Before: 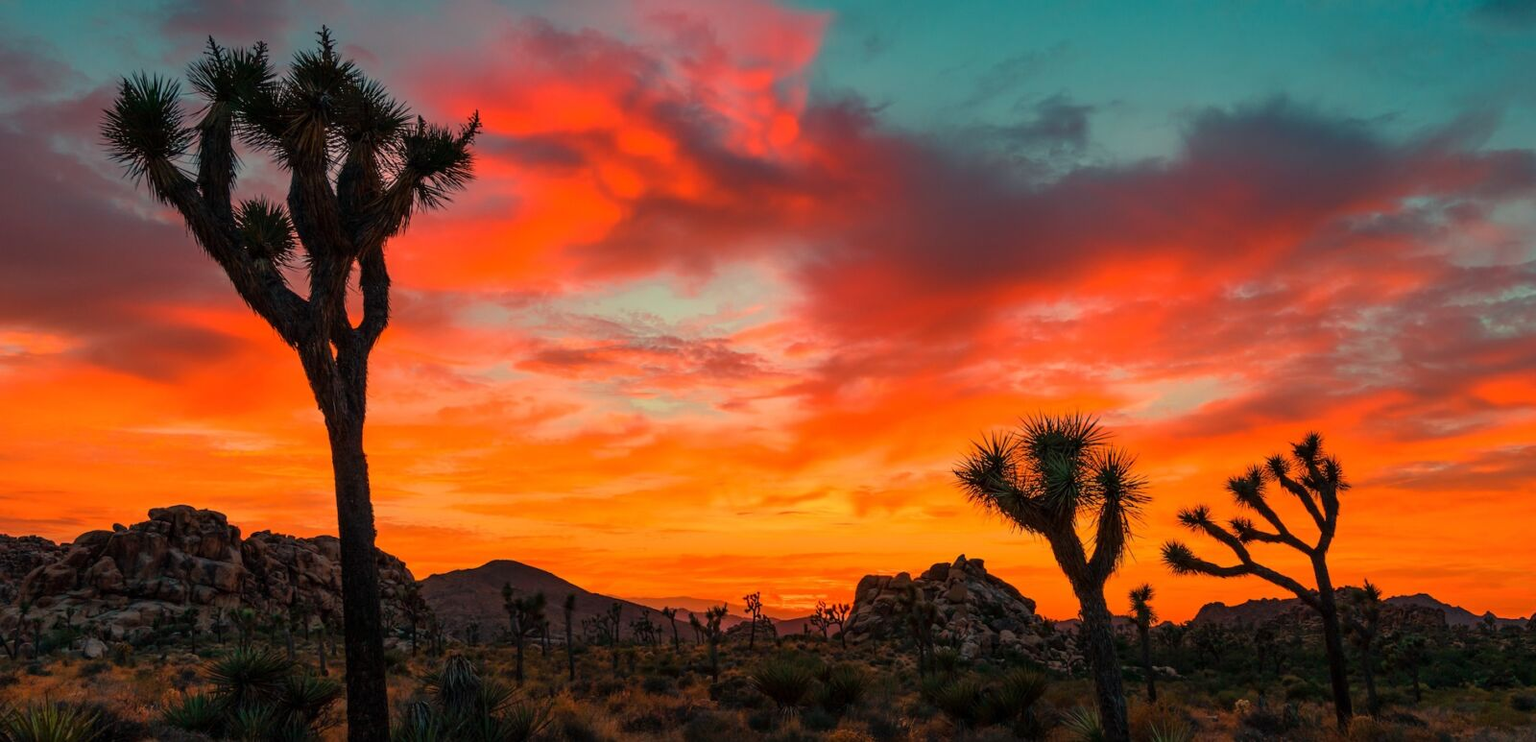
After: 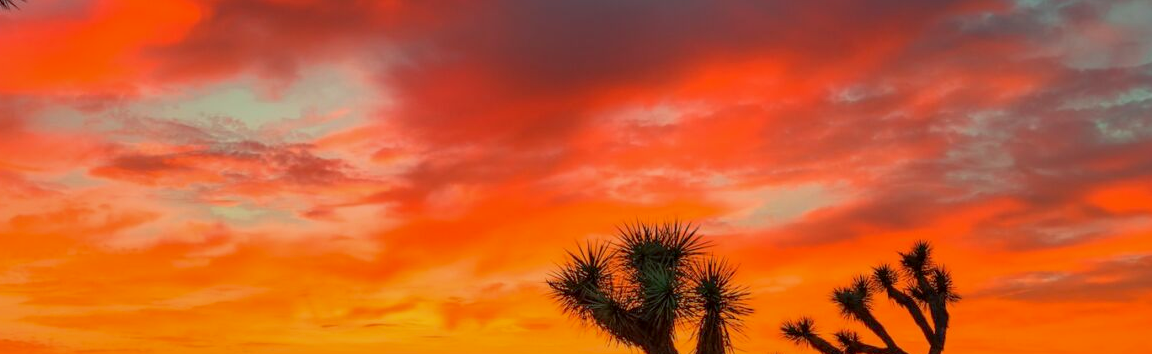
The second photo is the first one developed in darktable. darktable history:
color correction: highlights a* -2.73, highlights b* -2.09, shadows a* 2.41, shadows b* 2.73
crop and rotate: left 27.938%, top 27.046%, bottom 27.046%
exposure: black level correction 0.001, compensate highlight preservation false
shadows and highlights: on, module defaults
